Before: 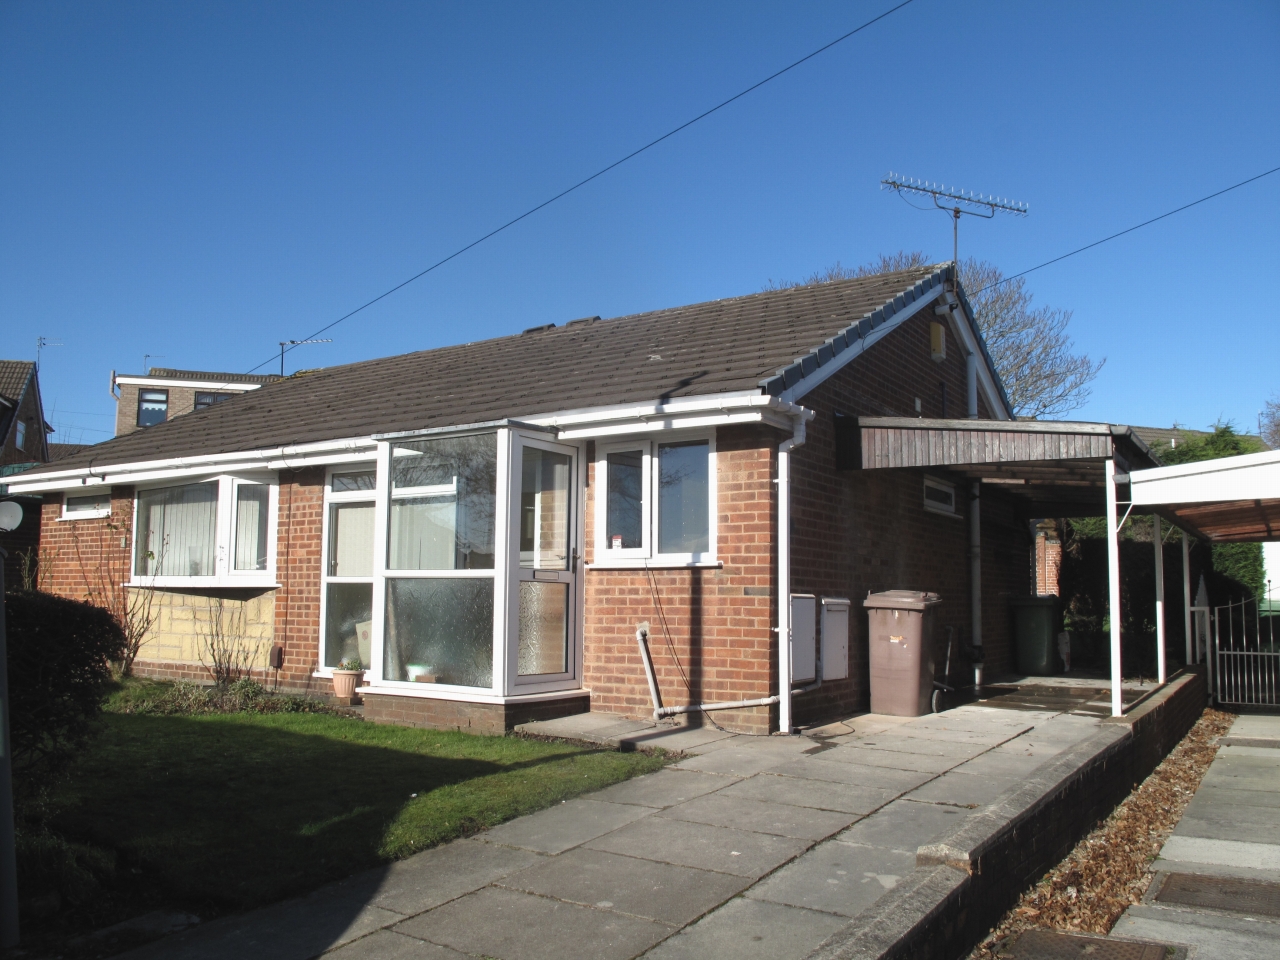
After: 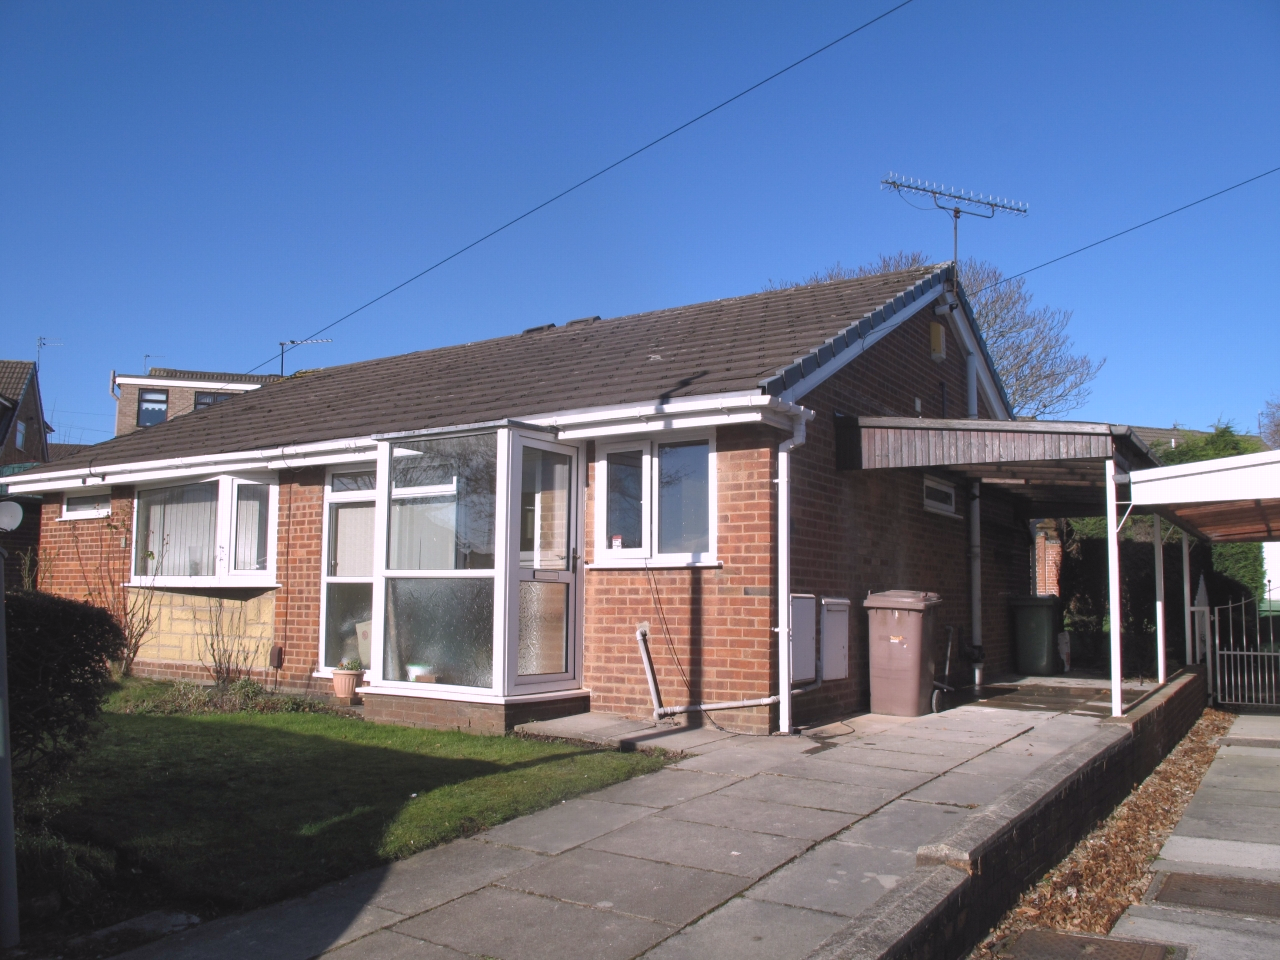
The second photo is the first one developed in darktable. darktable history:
white balance: red 1.05, blue 1.072
shadows and highlights: on, module defaults
